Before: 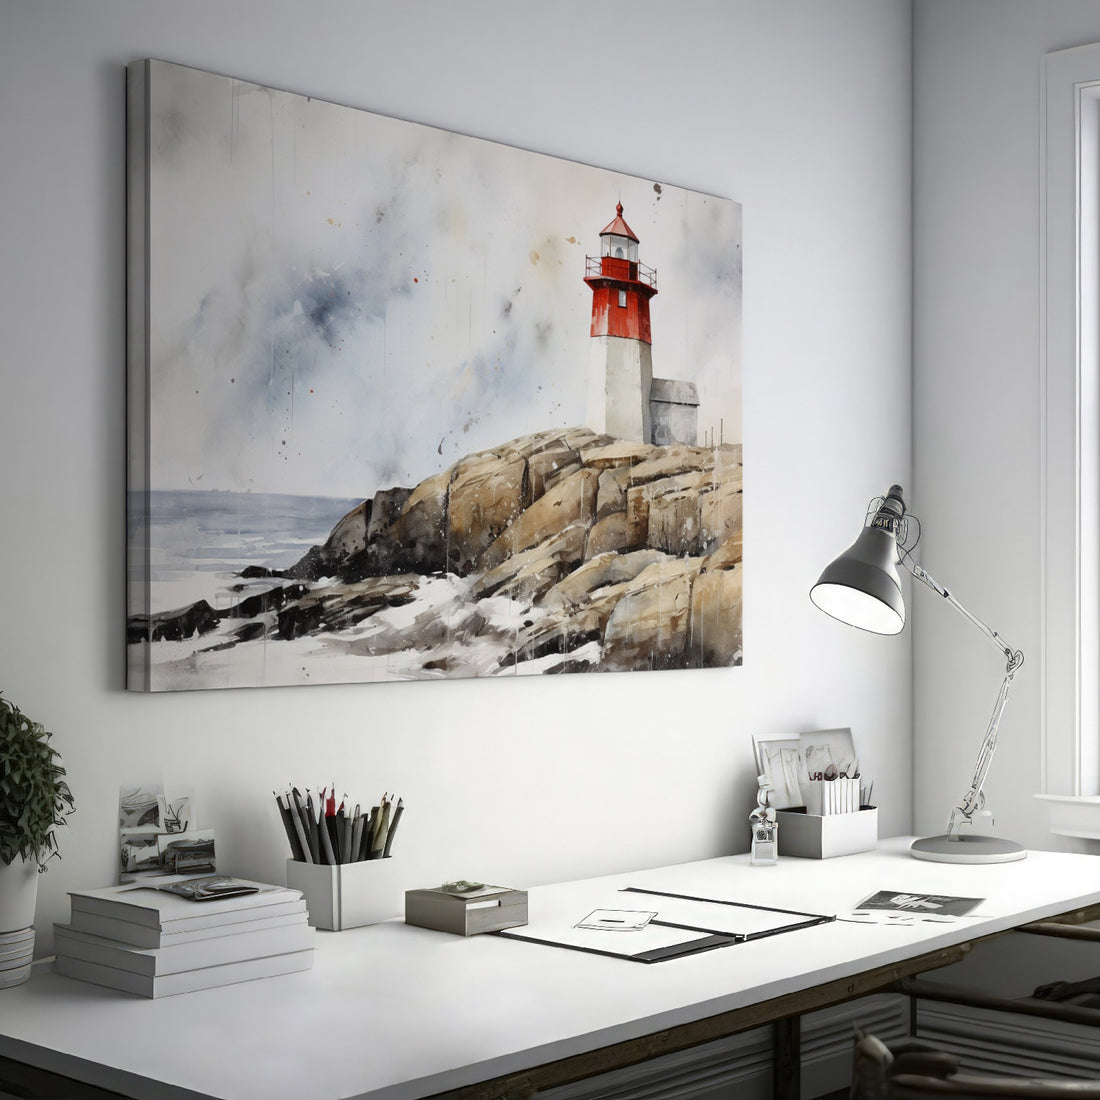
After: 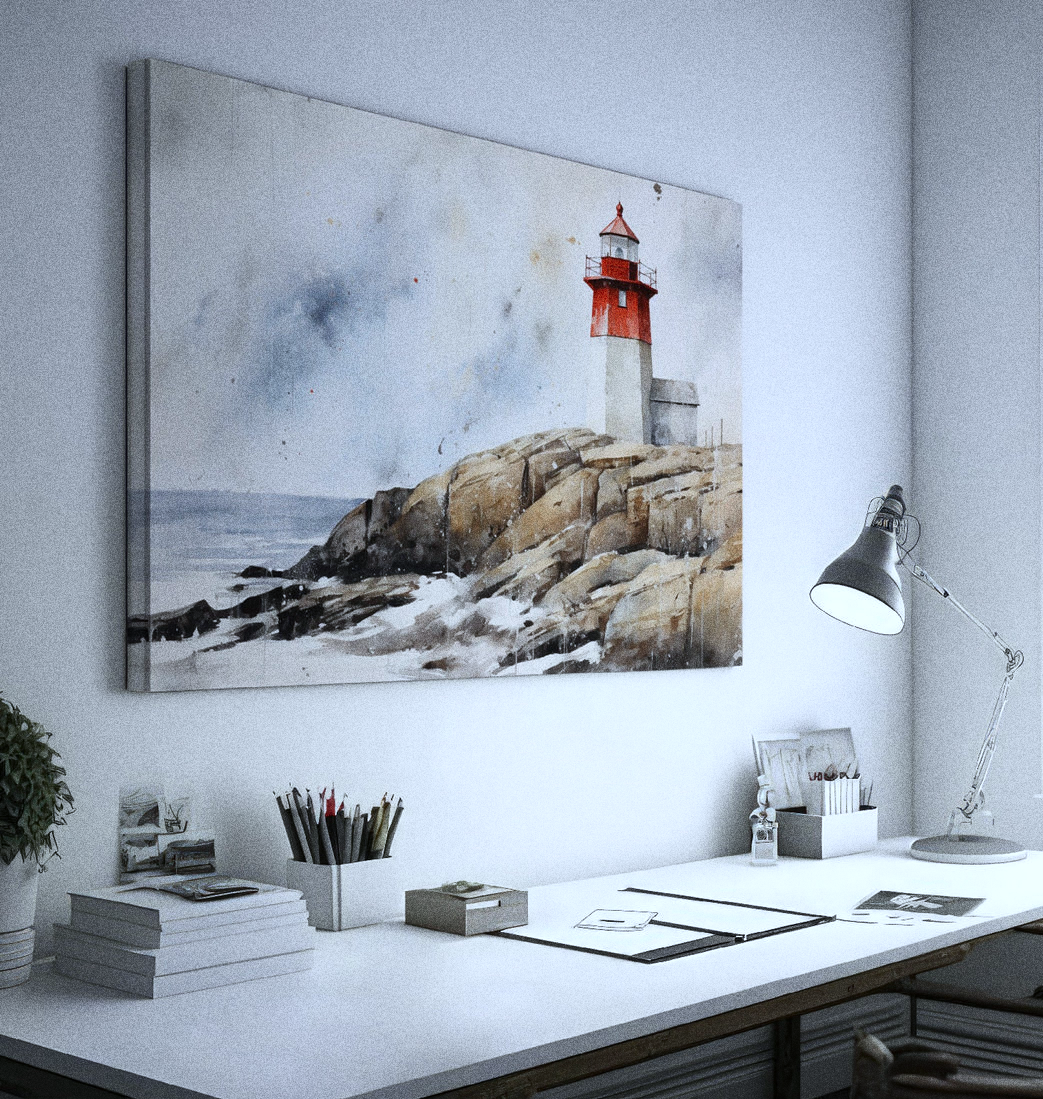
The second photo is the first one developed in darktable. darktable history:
crop and rotate: right 5.167%
grain: strength 49.07%
color calibration: x 0.37, y 0.382, temperature 4313.32 K
